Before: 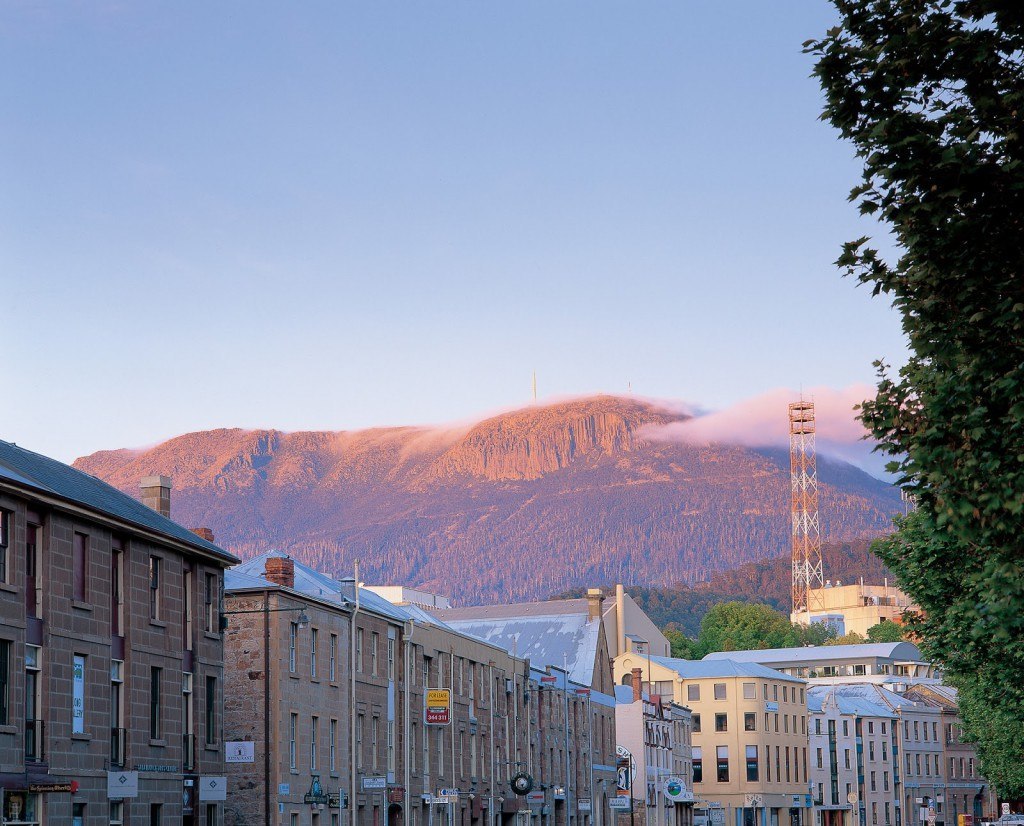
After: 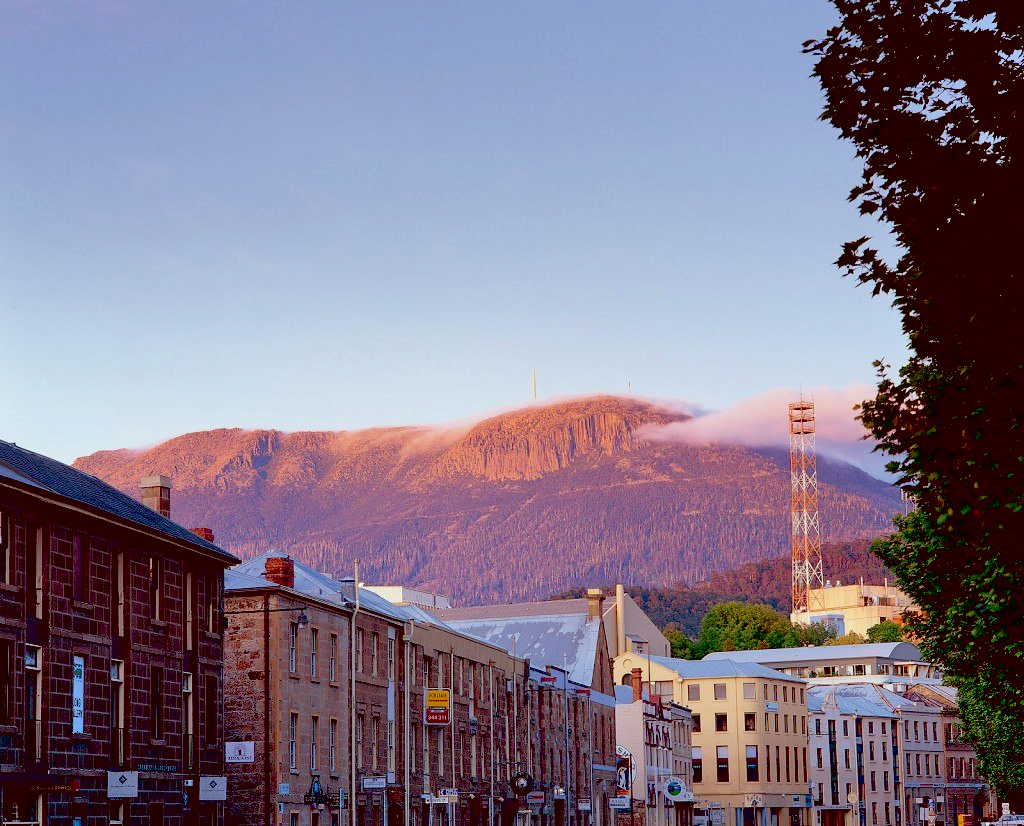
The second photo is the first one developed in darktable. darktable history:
exposure: black level correction 0.058, compensate highlight preservation false
color correction: highlights a* -7.04, highlights b* -0.156, shadows a* 20.72, shadows b* 11.16
shadows and highlights: shadows 36.35, highlights -27.49, soften with gaussian
